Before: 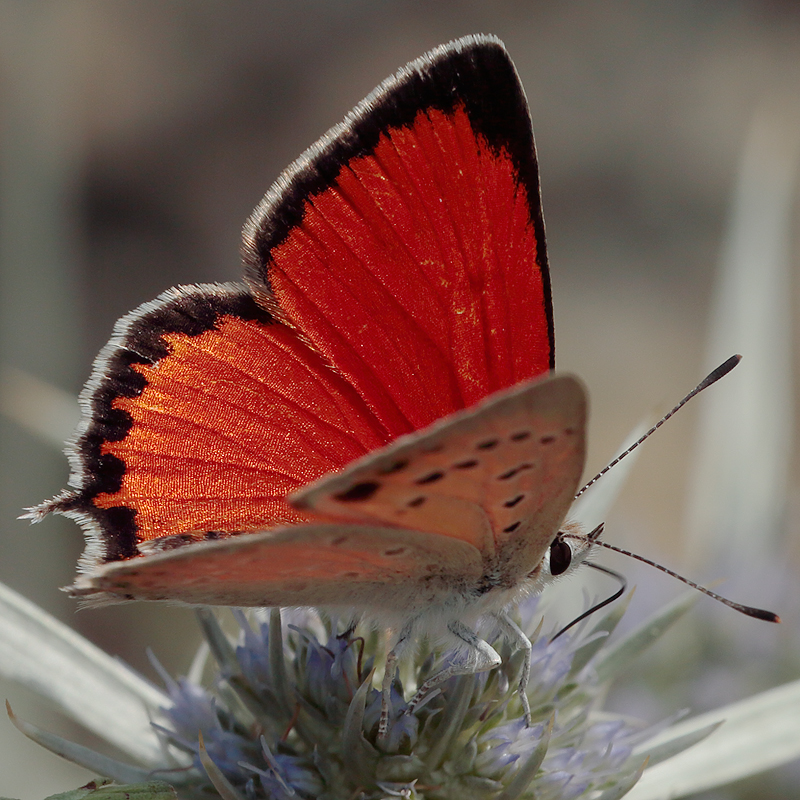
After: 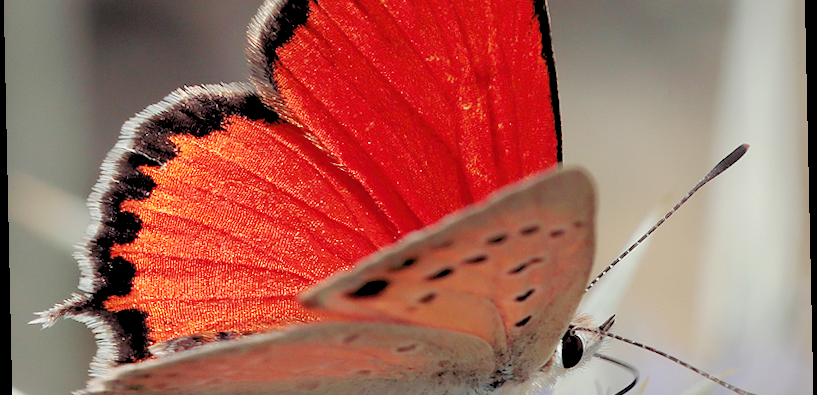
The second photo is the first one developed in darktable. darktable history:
exposure: black level correction 0, exposure 0.68 EV, compensate exposure bias true, compensate highlight preservation false
rgb levels: preserve colors sum RGB, levels [[0.038, 0.433, 0.934], [0, 0.5, 1], [0, 0.5, 1]]
crop and rotate: top 26.056%, bottom 25.543%
rotate and perspective: rotation -1.24°, automatic cropping off
